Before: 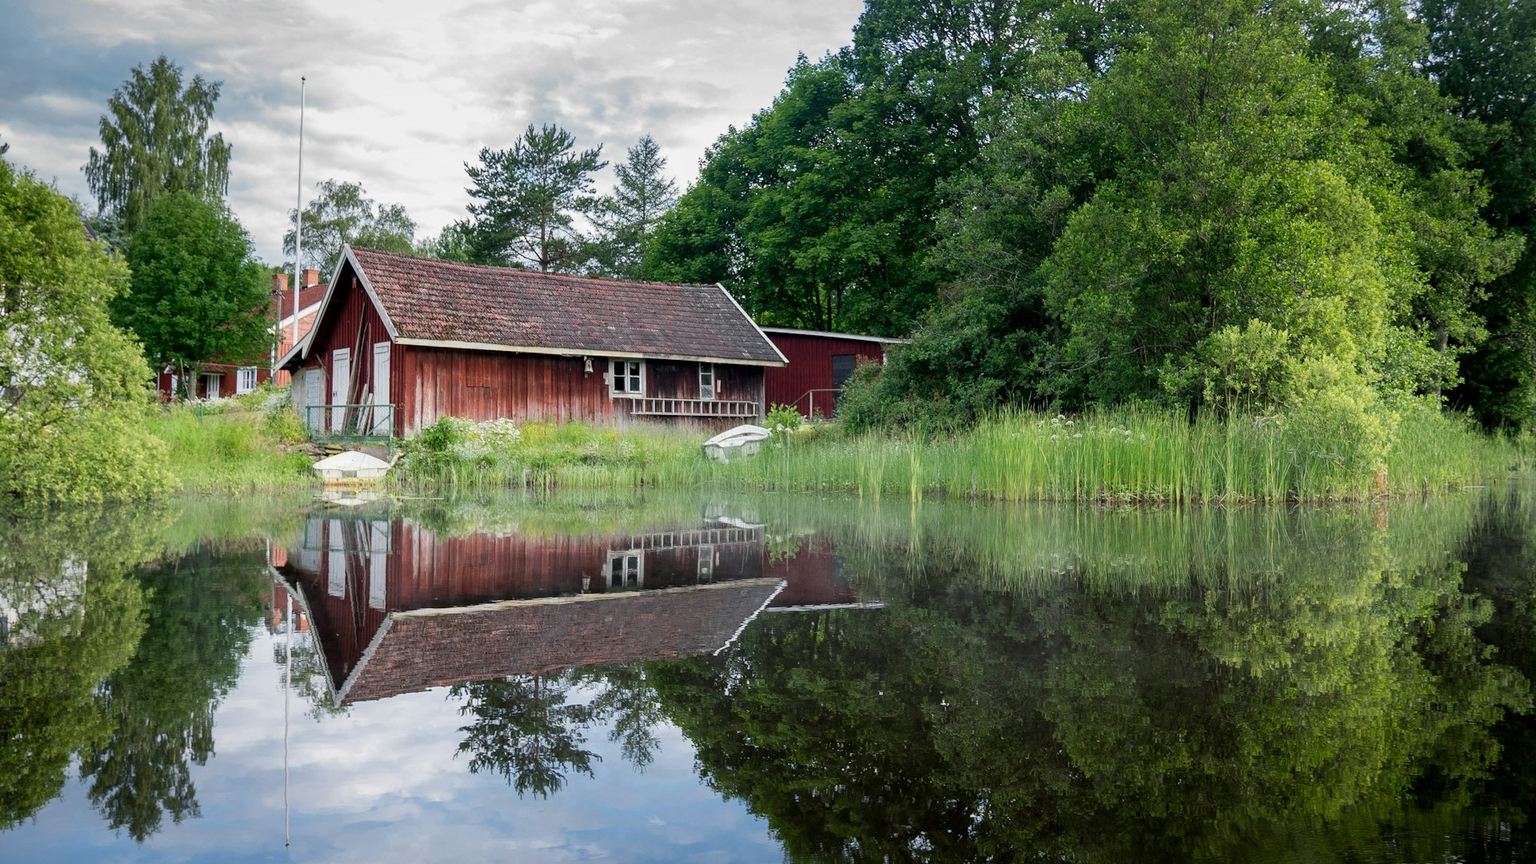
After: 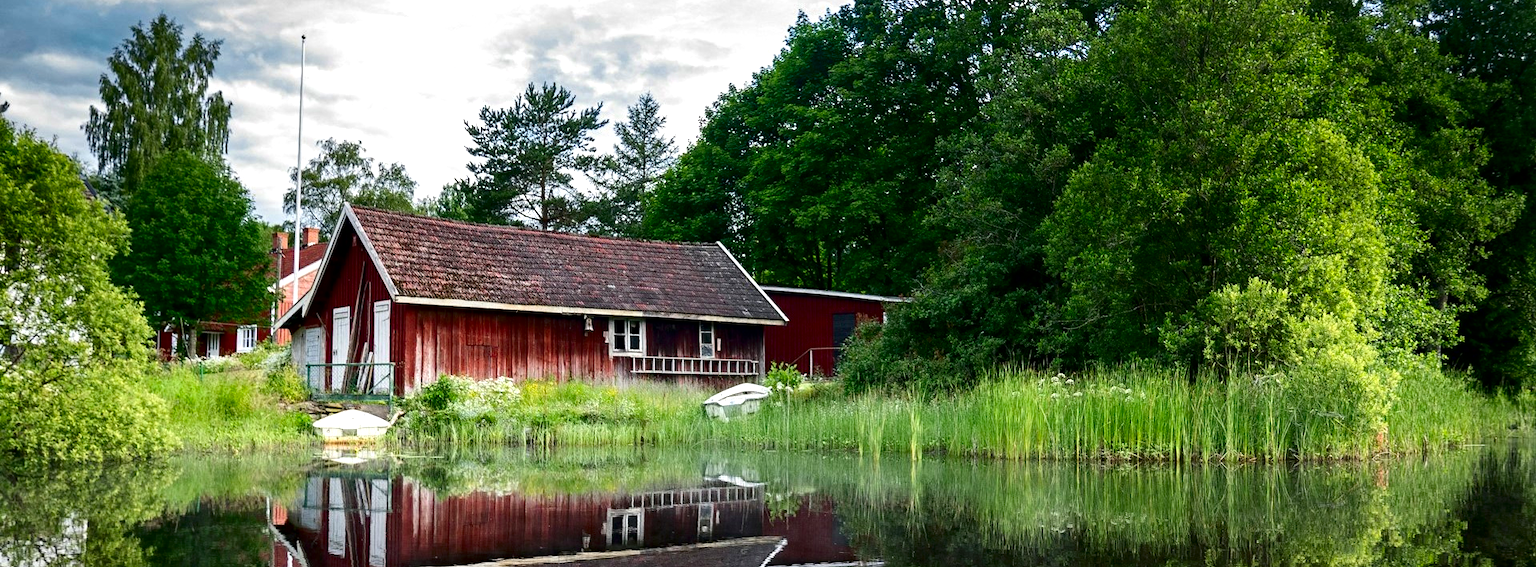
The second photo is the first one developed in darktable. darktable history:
exposure: black level correction 0, exposure 0.5 EV, compensate highlight preservation false
haze removal: compatibility mode true, adaptive false
contrast brightness saturation: contrast 0.13, brightness -0.24, saturation 0.14
crop and rotate: top 4.848%, bottom 29.503%
